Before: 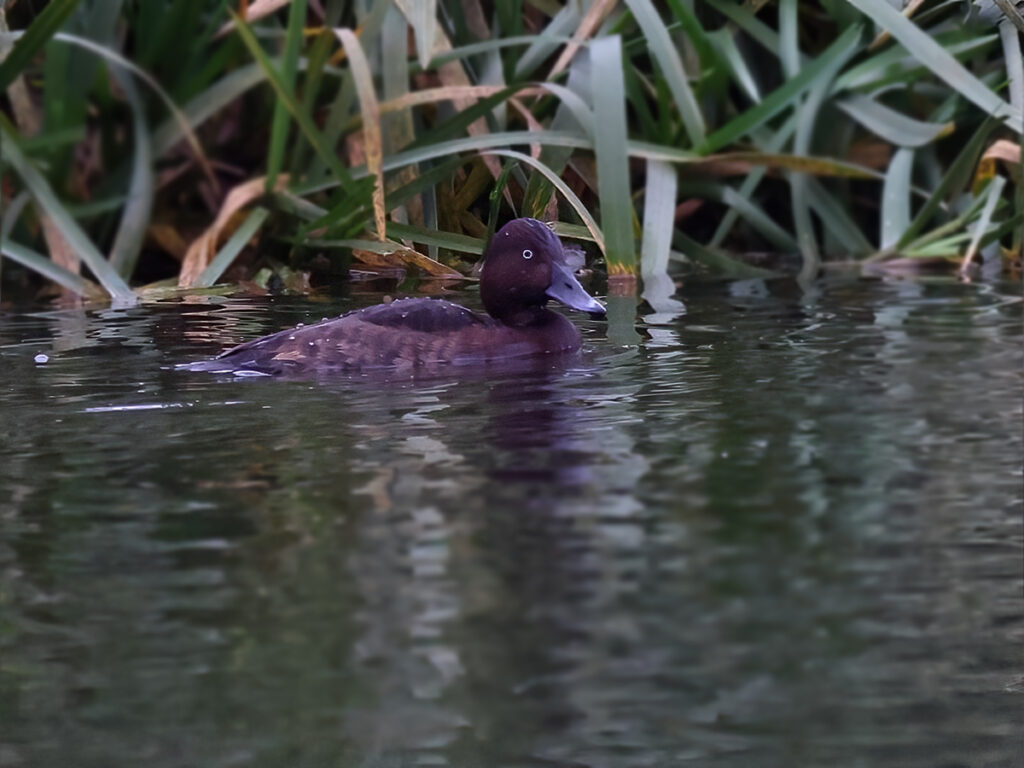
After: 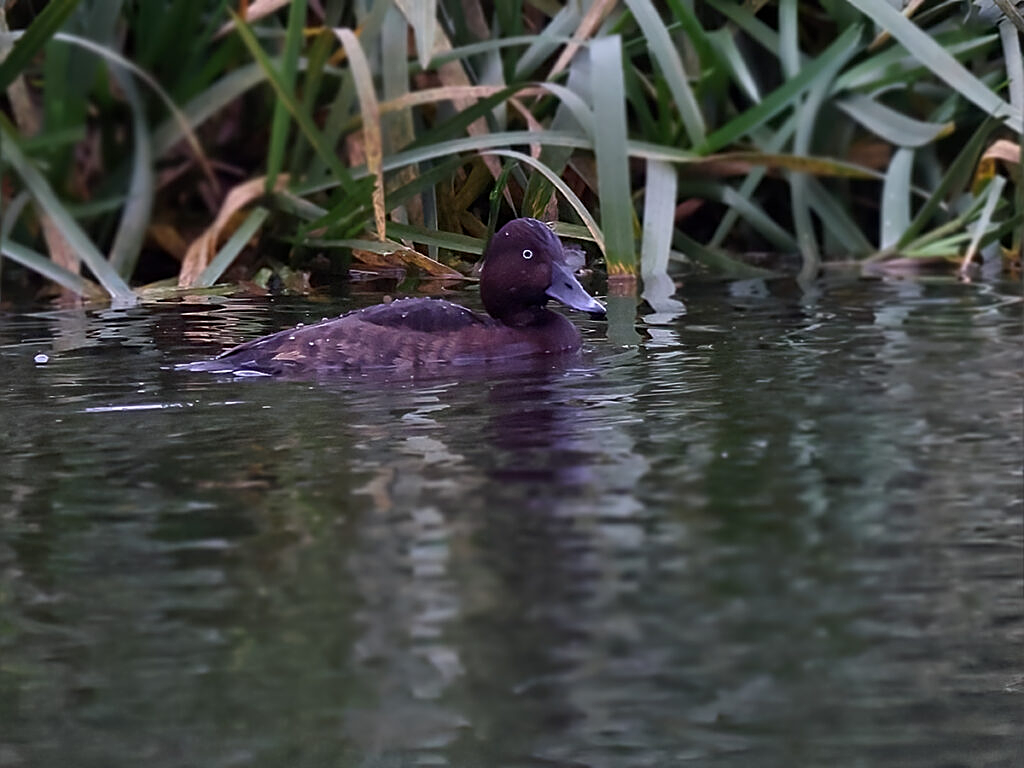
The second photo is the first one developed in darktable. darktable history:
exposure: black level correction 0.001, compensate highlight preservation false
sharpen: on, module defaults
